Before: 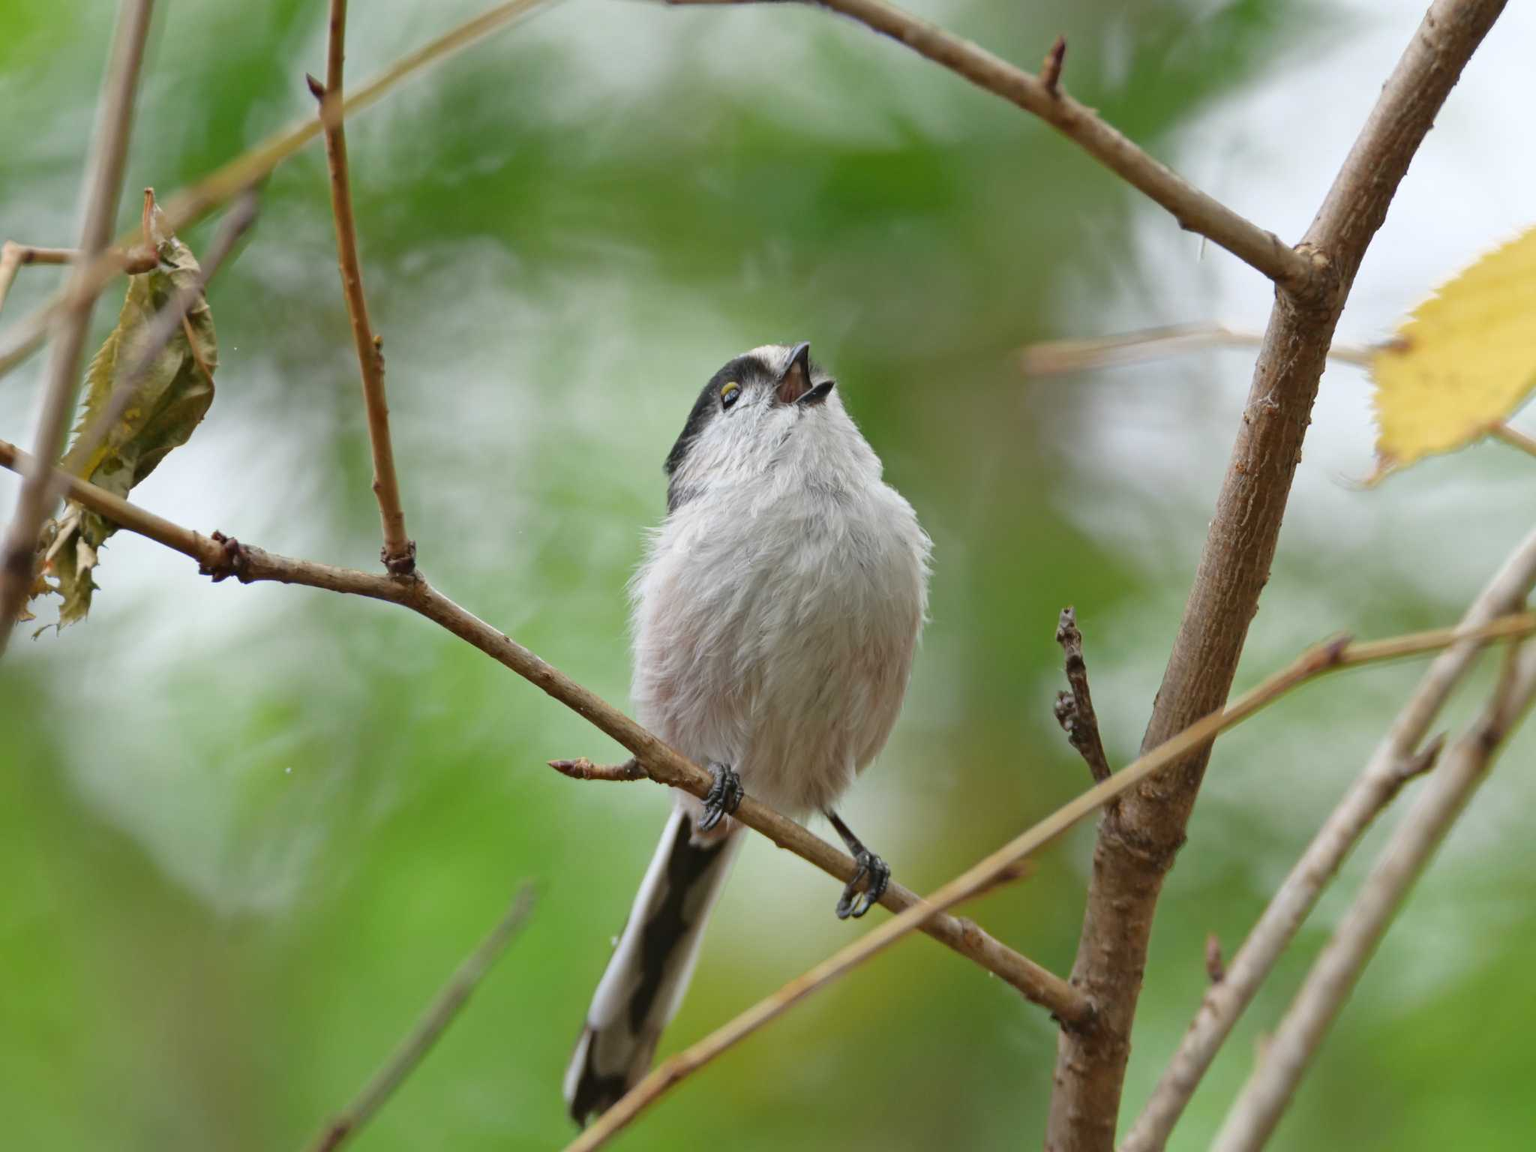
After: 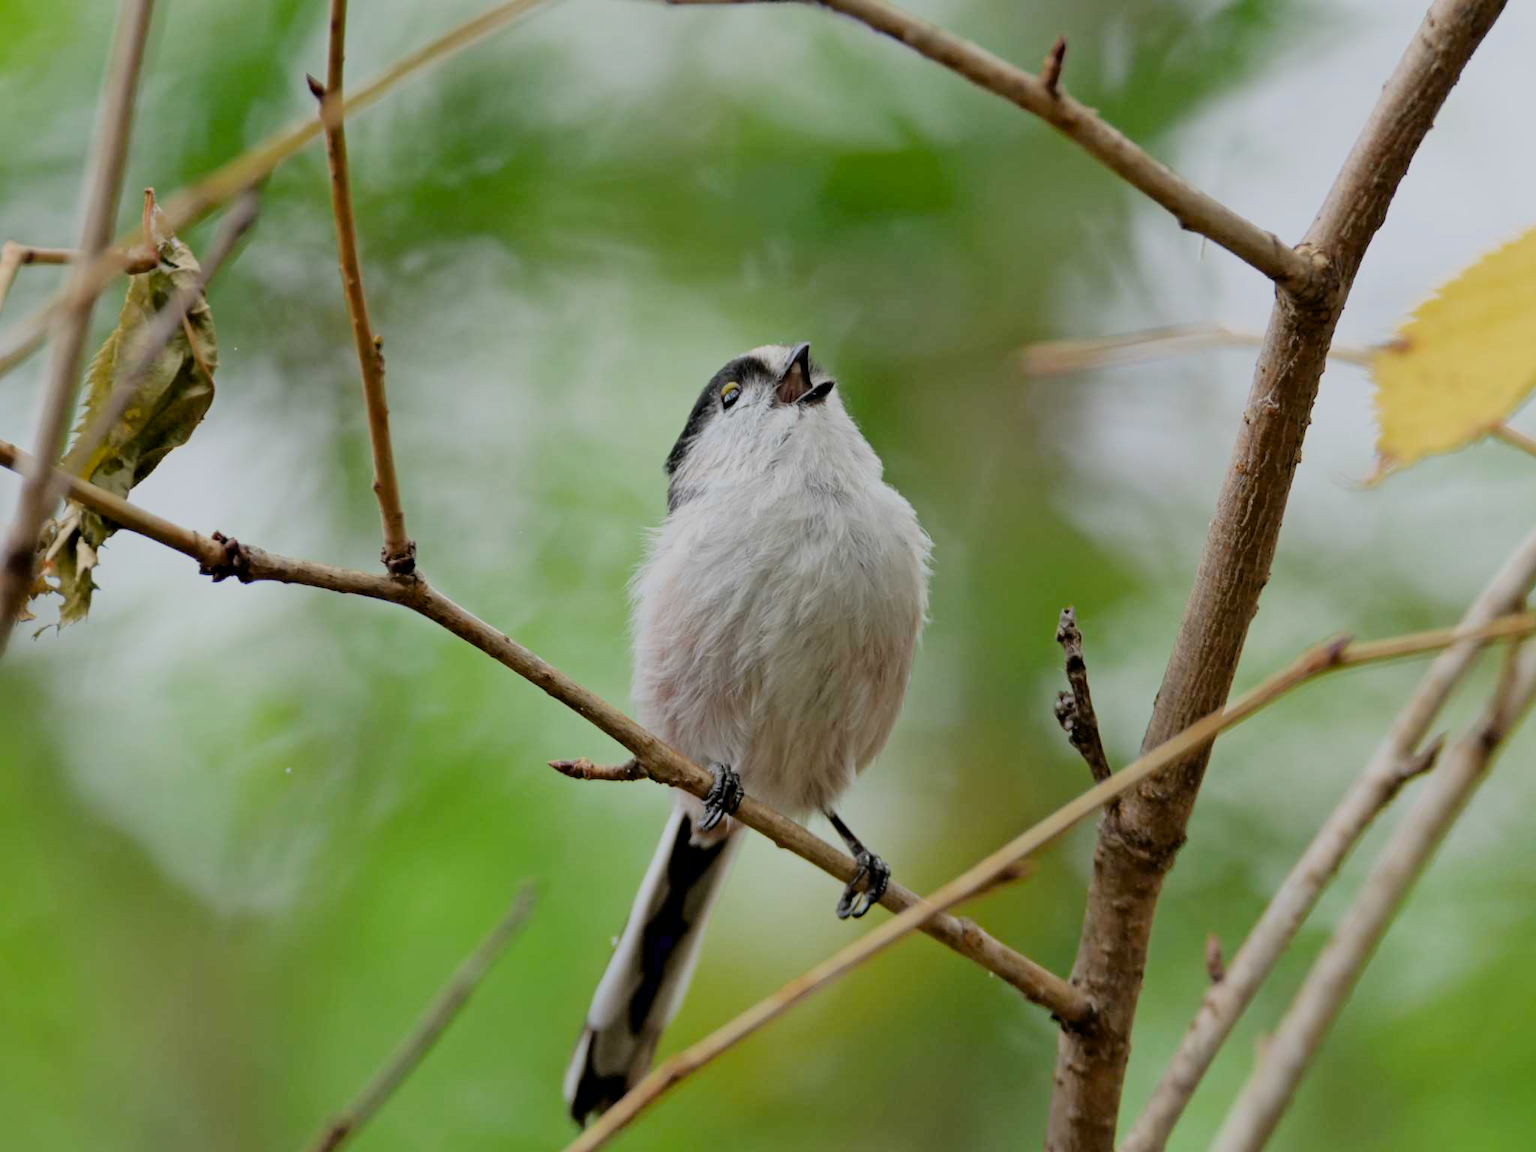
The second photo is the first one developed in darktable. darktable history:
filmic rgb: black relative exposure -7.15 EV, white relative exposure 5.36 EV, hardness 3.02, color science v6 (2022)
exposure: black level correction 0.009, exposure 0.014 EV, compensate highlight preservation false
